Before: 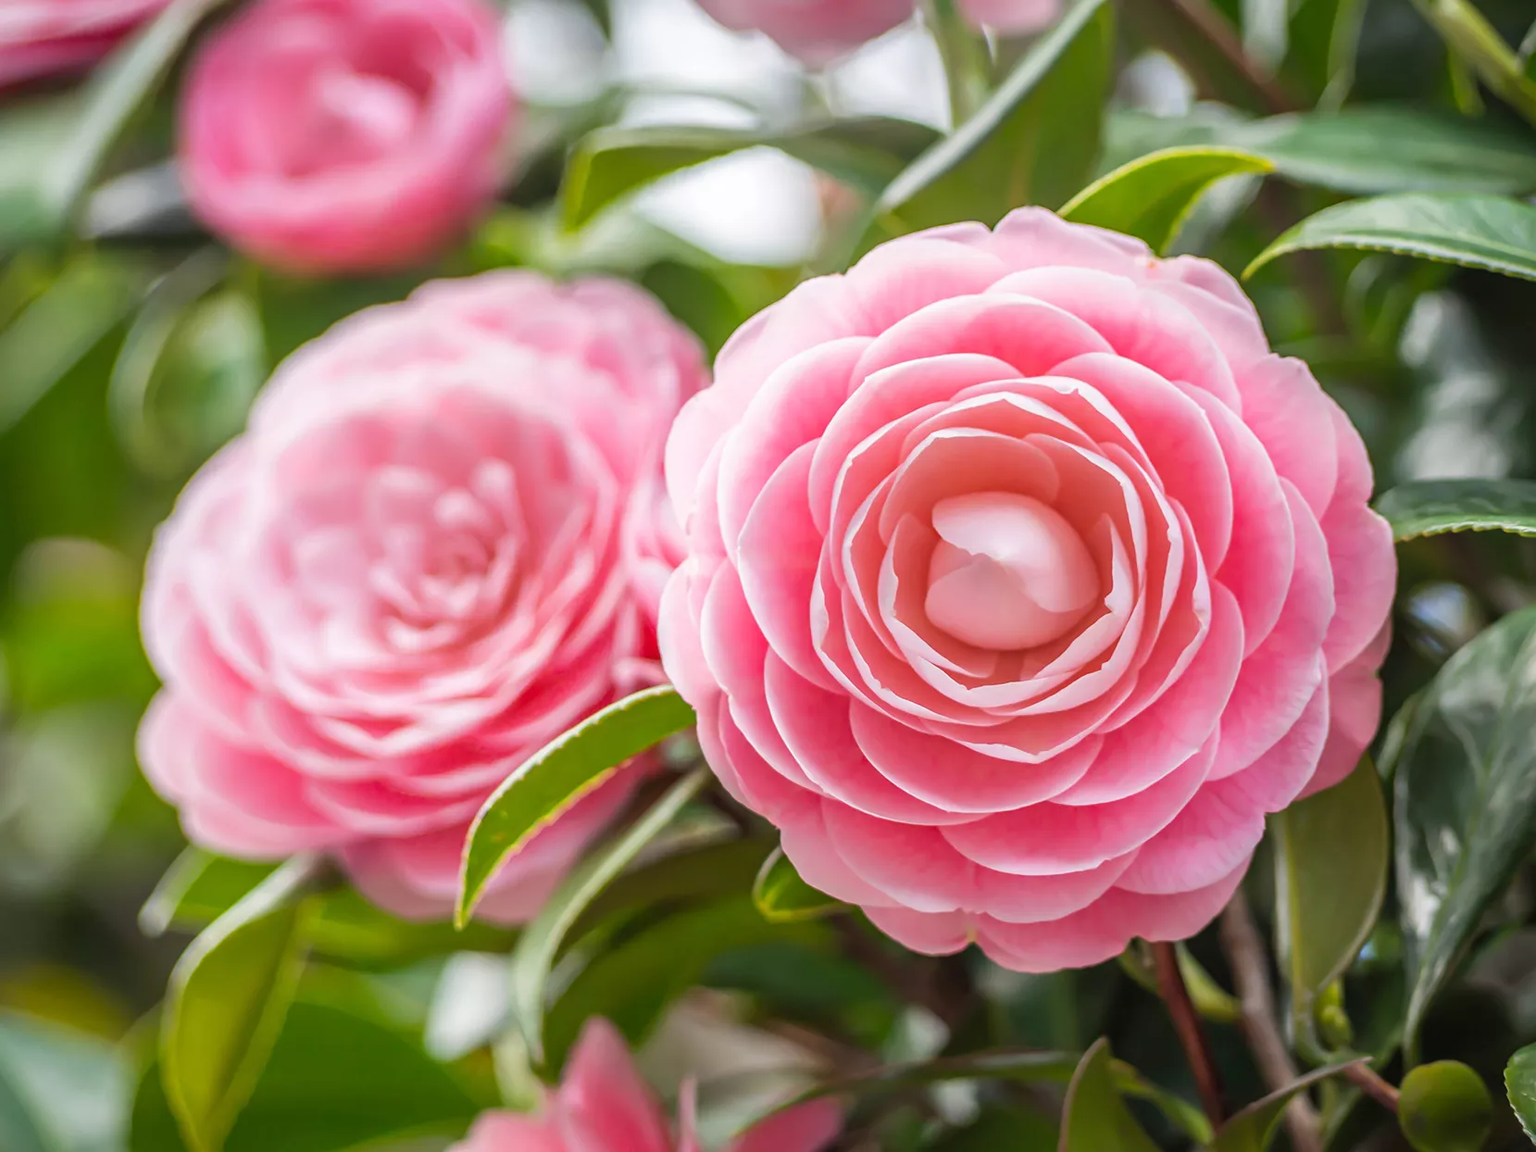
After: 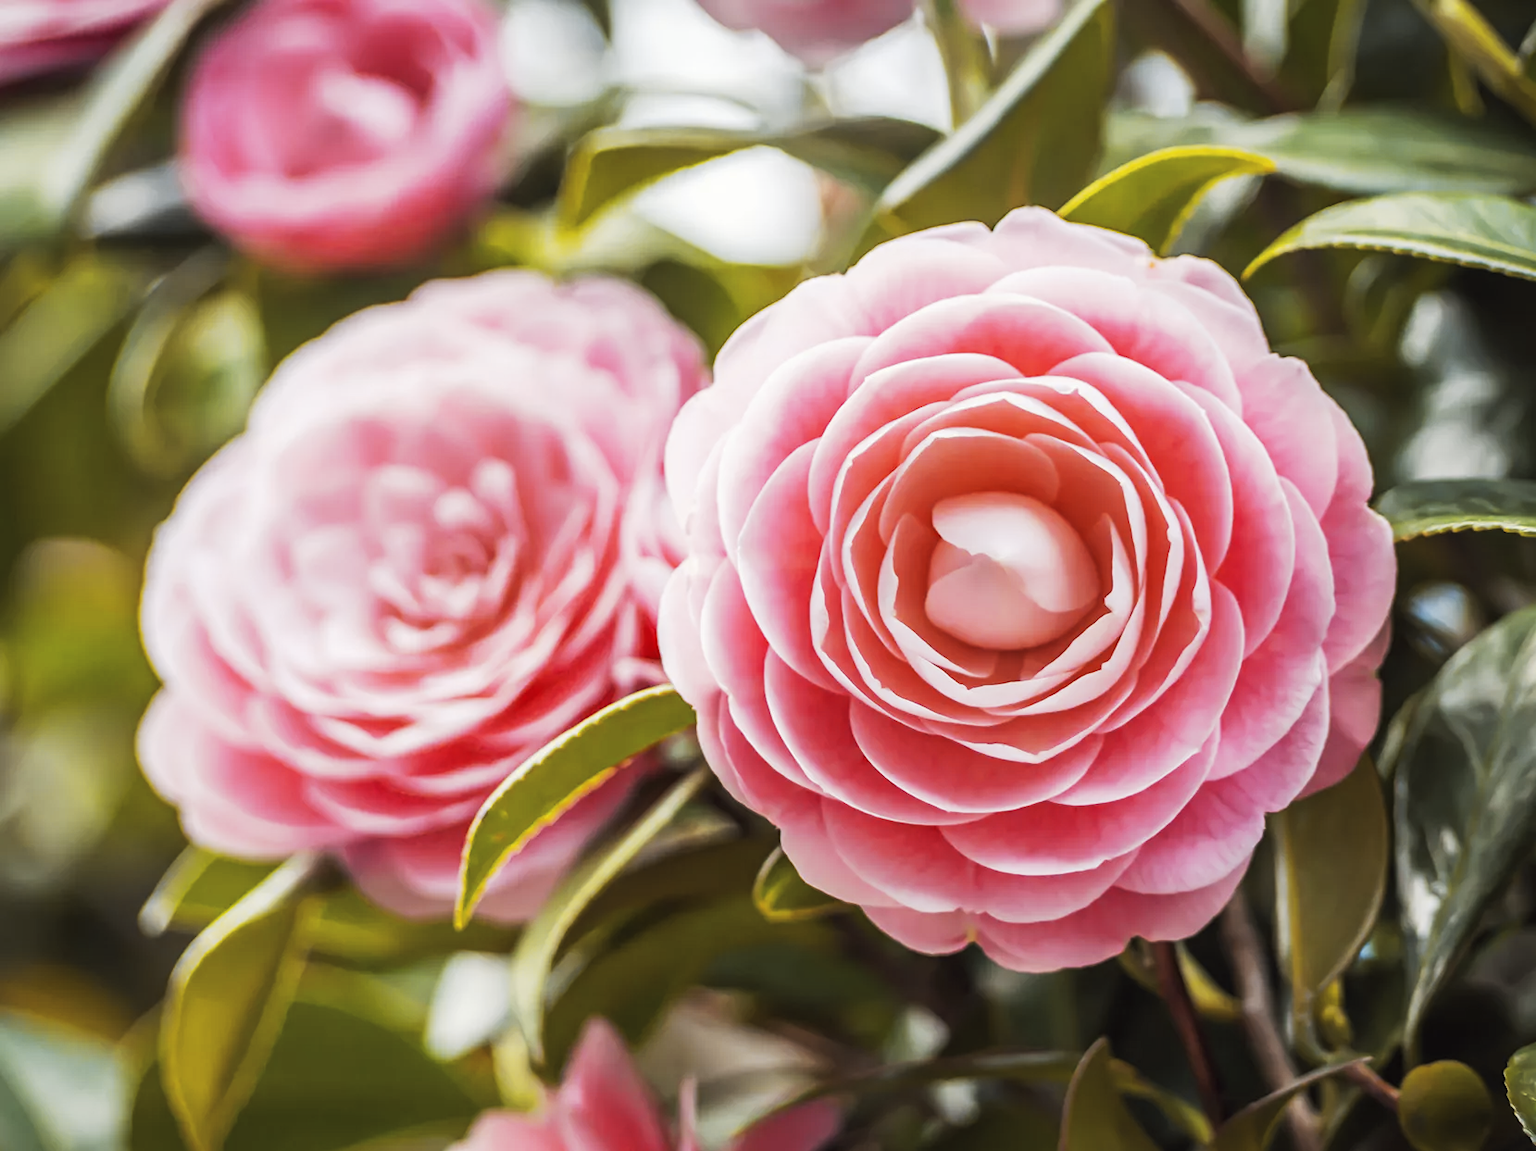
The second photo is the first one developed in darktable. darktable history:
tone curve: curves: ch0 [(0, 0) (0.003, 0.003) (0.011, 0.012) (0.025, 0.023) (0.044, 0.04) (0.069, 0.056) (0.1, 0.082) (0.136, 0.107) (0.177, 0.144) (0.224, 0.186) (0.277, 0.237) (0.335, 0.297) (0.399, 0.37) (0.468, 0.465) (0.543, 0.567) (0.623, 0.68) (0.709, 0.782) (0.801, 0.86) (0.898, 0.924) (1, 1)], preserve colors none
color look up table: target L [94.13, 95.35, 91.36, 88.11, 83.29, 75.98, 74.02, 72.18, 66.77, 60.38, 50.93, 49.86, 30.43, 4.408, 200.19, 86.67, 77.42, 65.94, 65.92, 60.21, 59.46, 46.97, 44.84, 39.09, 36.39, 31.78, 13.51, 97.26, 80.91, 71.28, 64.75, 55.59, 51.58, 47.99, 60.44, 50.94, 40.8, 26.08, 25.33, 33.17, 24.02, 3.501, 5.732, 92.82, 87.3, 74.1, 63.35, 43.56, 34.42], target a [-14.23, -16.59, -34.59, -25.34, -29.38, -10.45, -26.59, -8.973, -1.666, -21.8, -6.462, -16.44, -13.68, 1.397, 0, -3.886, 5.66, 31.42, 15.2, 30.73, 35.53, 56.84, 24.32, 48.8, 5.058, 19.28, 30.7, -0.65, 11.97, 8.402, -0.59, 42.14, 50.32, 54.1, -16.56, -0.172, 19.02, 36.82, 36.6, -0.353, 25.89, 13.77, 21.53, -17.42, -9.694, -20.07, -21.57, -8.127, -10.71], target b [82.62, 70.12, 73.42, 66.64, 67.61, 59.88, 21.51, 15.9, 38.32, 44.31, 40.79, 35.04, 19.25, 3.986, 0, 70.07, 62.73, 2.403, 29.97, 52.06, 35.97, 56.7, 6.663, 40.54, 11.4, 37.08, 18.1, 2.5, -4.954, -20.41, 0.997, -23.49, 1.114, -18.97, -35.62, -39.17, -24.37, -46.94, -8.436, -29.36, -51.85, -10.62, -42.31, 0.335, -11.04, -25.54, 1.727, -16.47, -2.243], num patches 49
